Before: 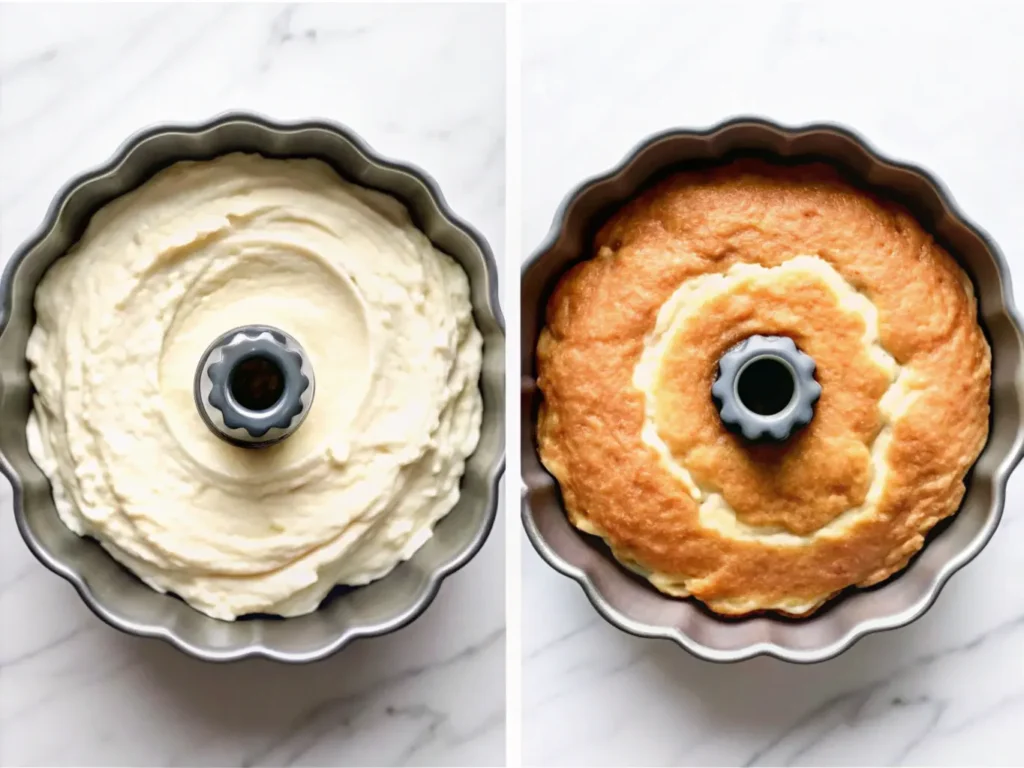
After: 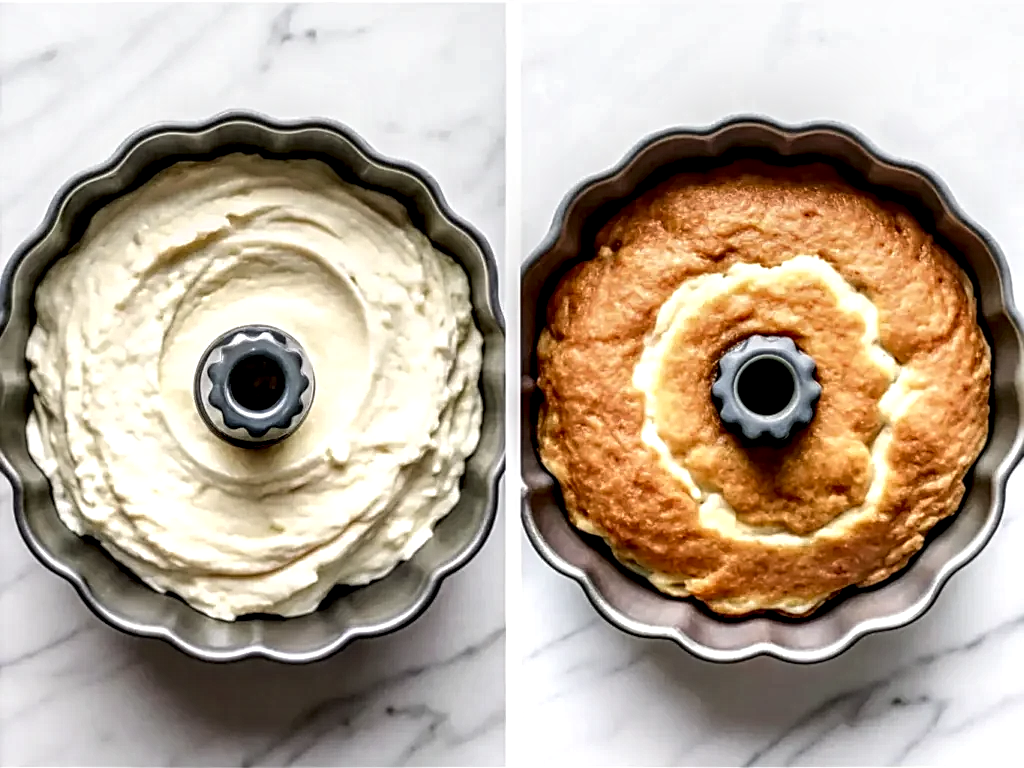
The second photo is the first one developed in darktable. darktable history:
local contrast: highlights 16%, detail 187%
sharpen: on, module defaults
